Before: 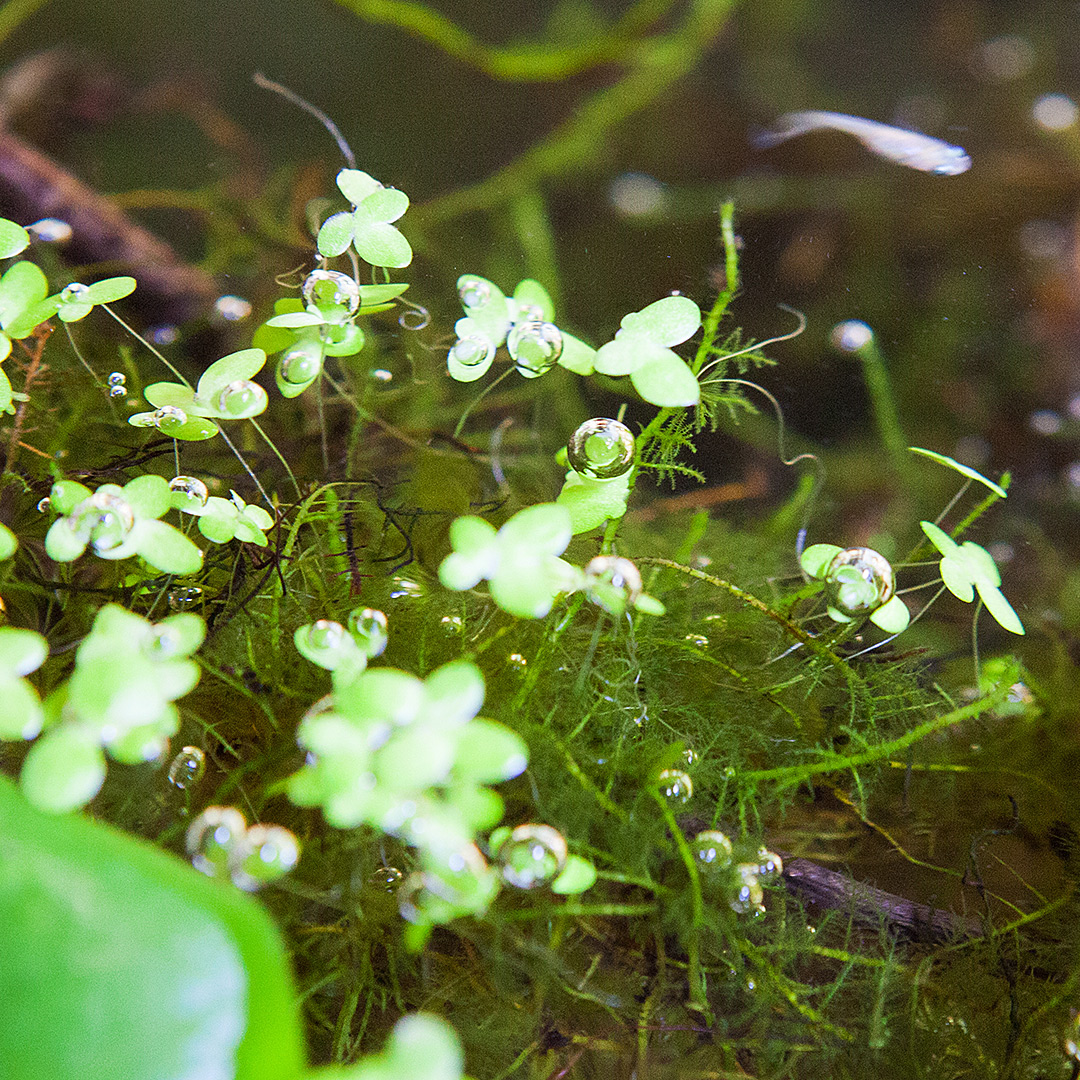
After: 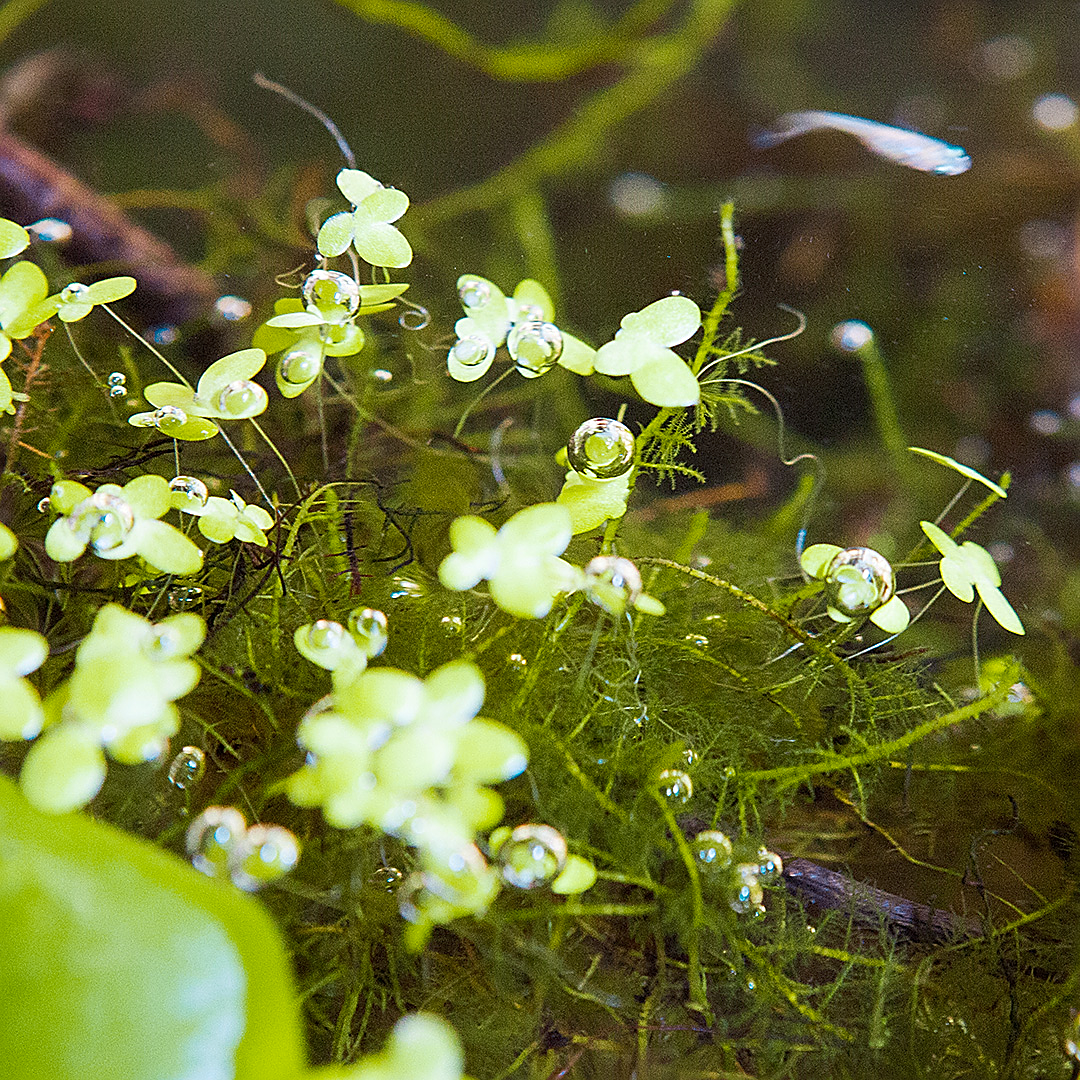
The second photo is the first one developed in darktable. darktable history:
color zones: curves: ch0 [(0.254, 0.492) (0.724, 0.62)]; ch1 [(0.25, 0.528) (0.719, 0.796)]; ch2 [(0, 0.472) (0.25, 0.5) (0.73, 0.184)]
sharpen: on, module defaults
